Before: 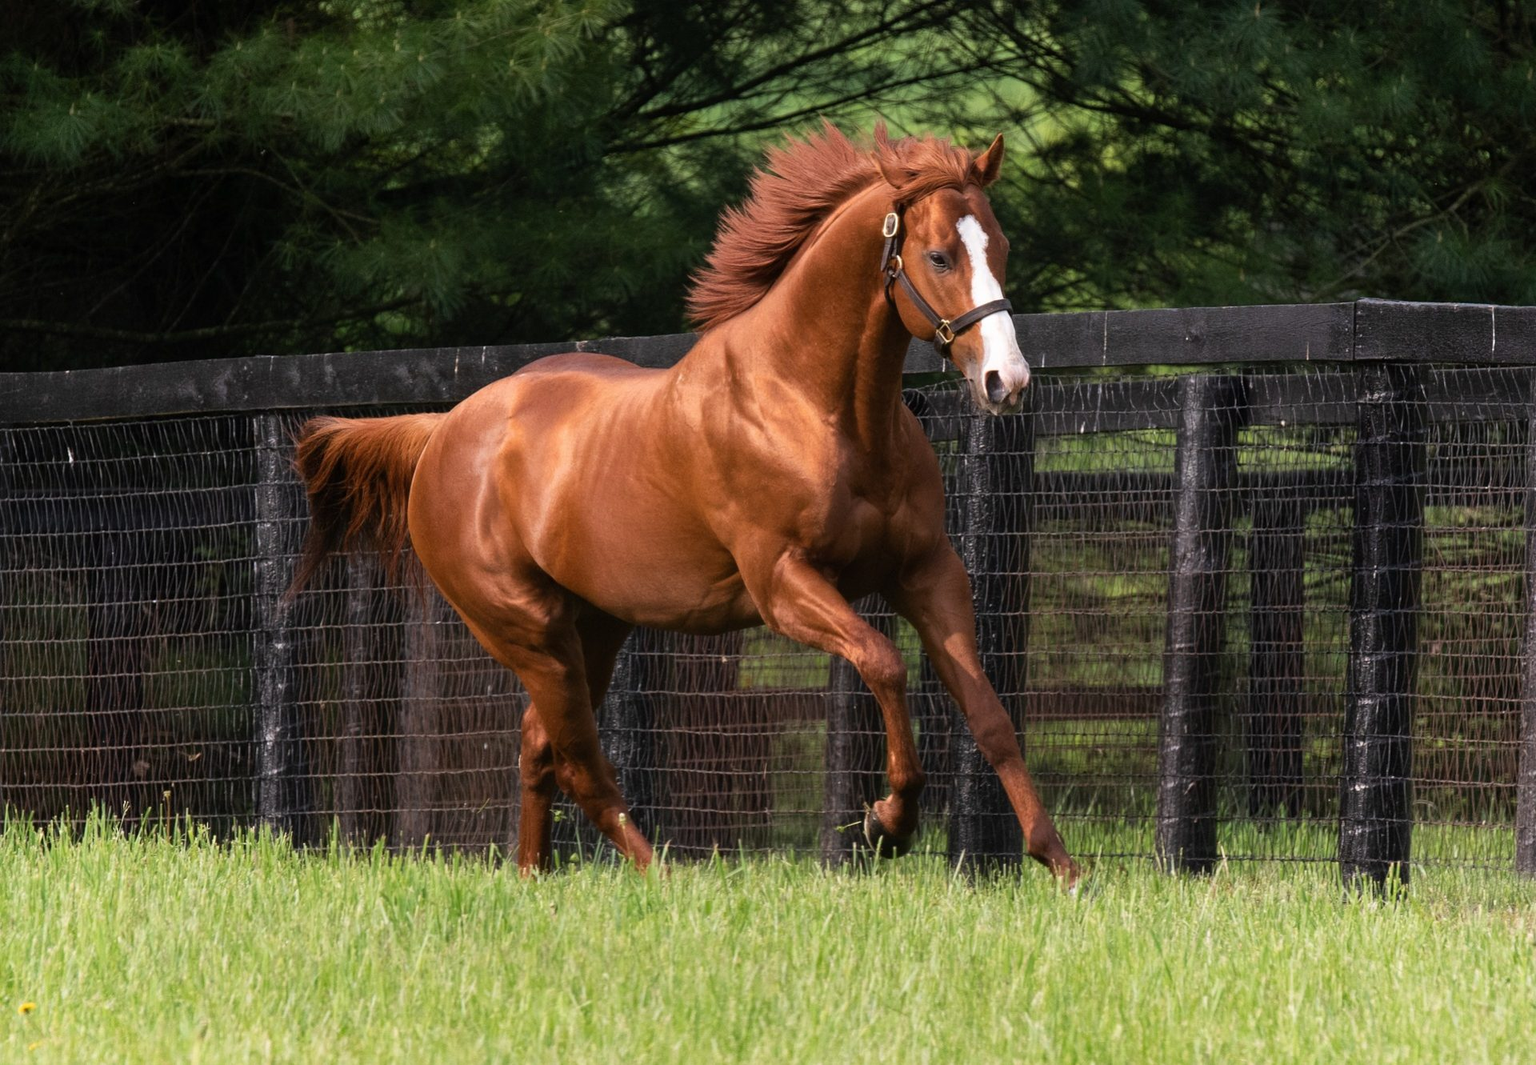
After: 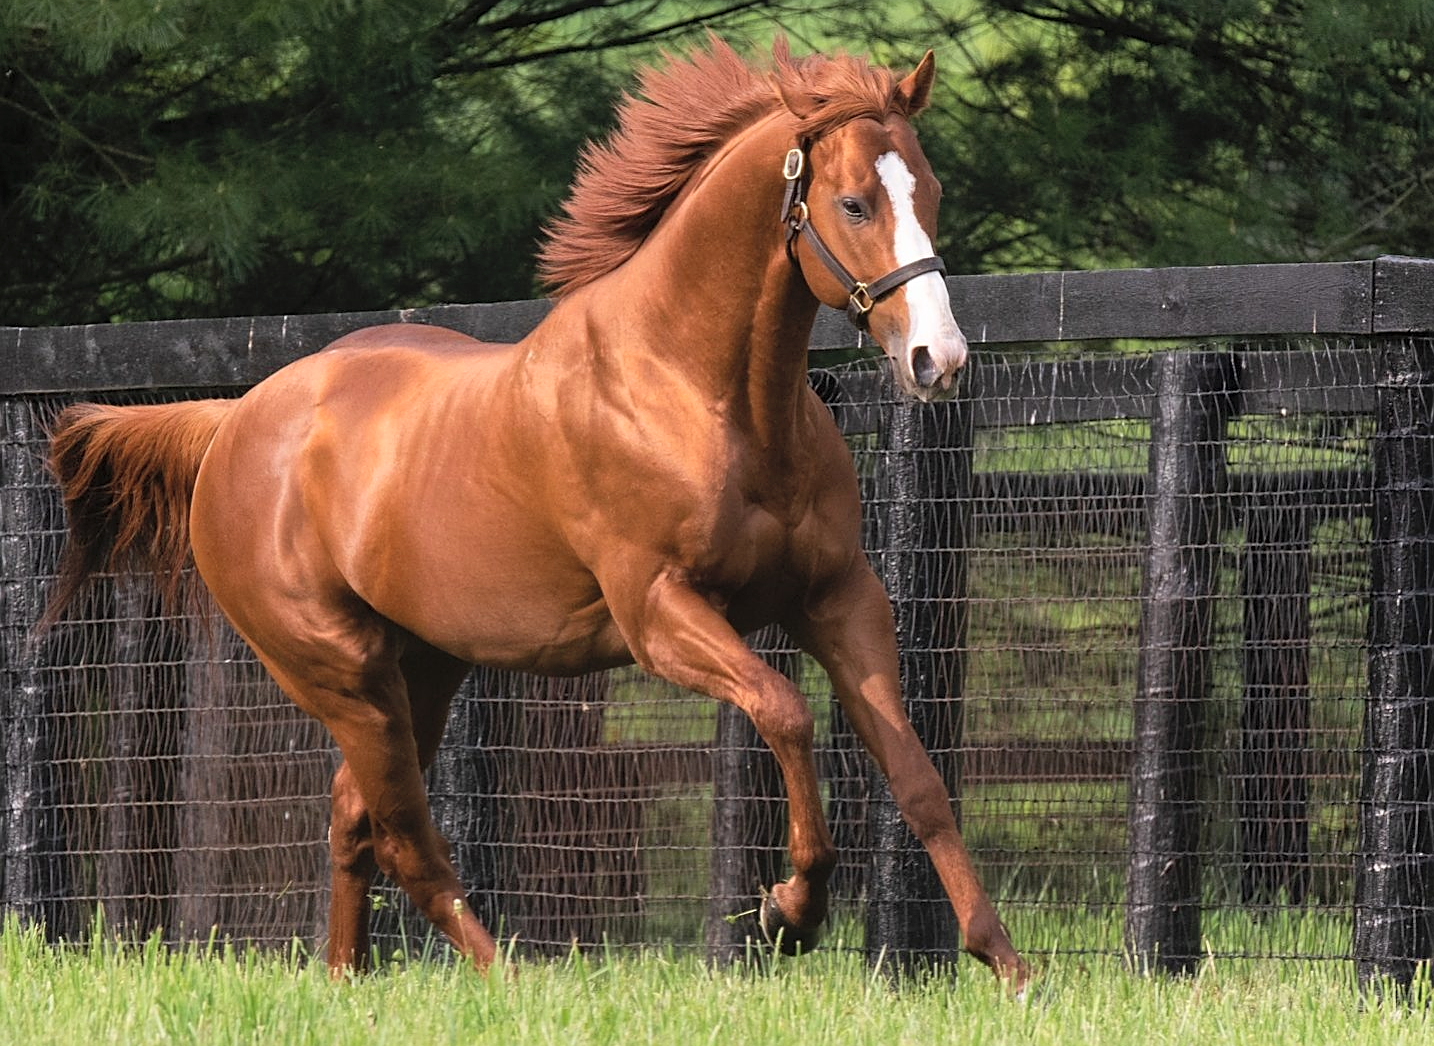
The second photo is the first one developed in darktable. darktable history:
sharpen: on, module defaults
crop: left 16.688%, top 8.794%, right 8.613%, bottom 12.552%
contrast brightness saturation: brightness 0.138
